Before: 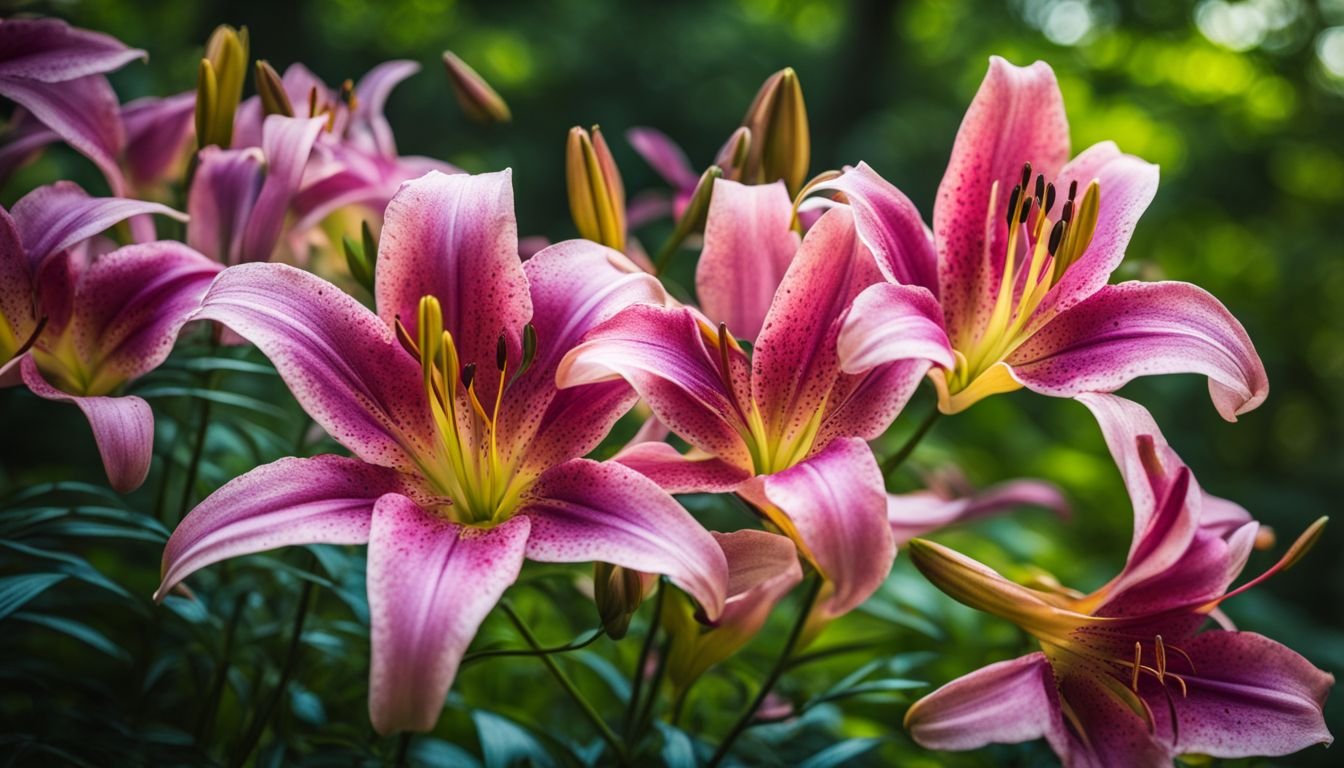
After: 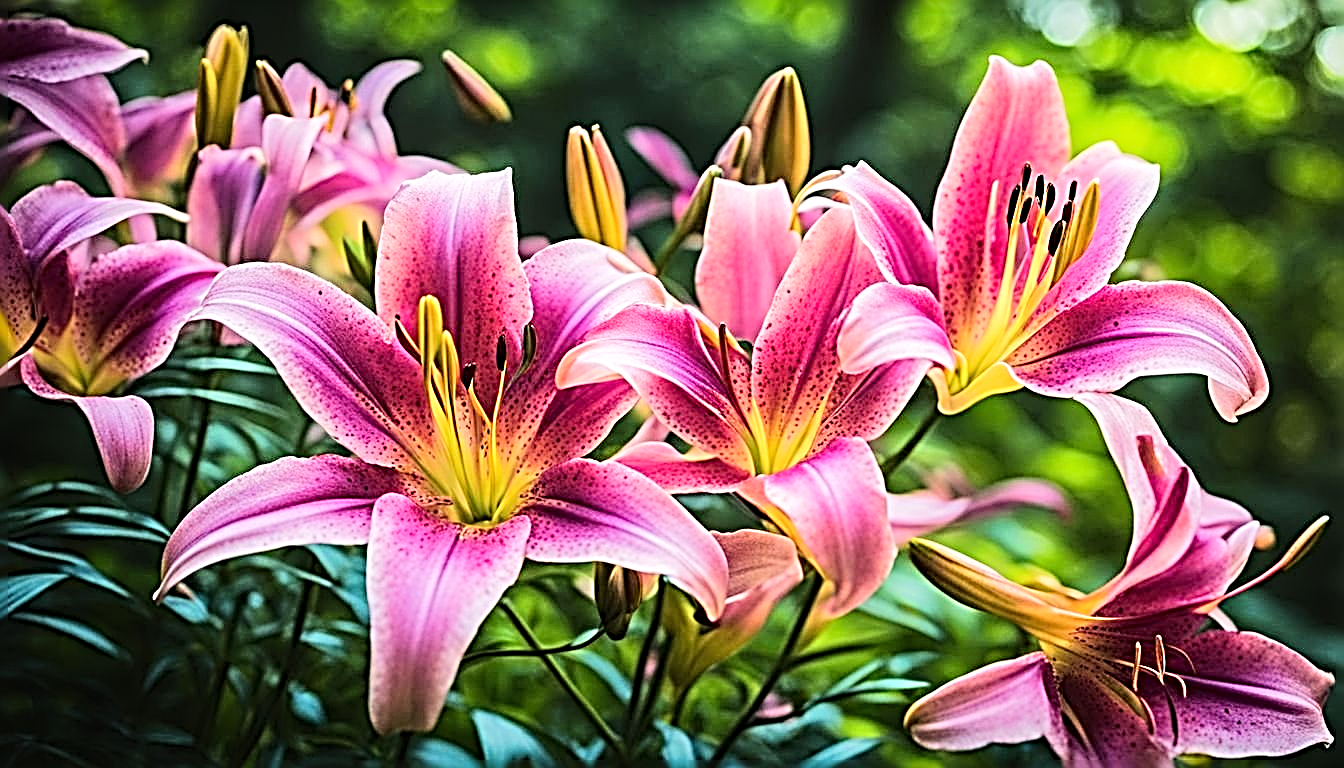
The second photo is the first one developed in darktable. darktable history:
sharpen: radius 3.194, amount 1.744
tone equalizer: -7 EV 0.156 EV, -6 EV 0.6 EV, -5 EV 1.15 EV, -4 EV 1.33 EV, -3 EV 1.18 EV, -2 EV 0.6 EV, -1 EV 0.148 EV, edges refinement/feathering 500, mask exposure compensation -1.57 EV, preserve details no
